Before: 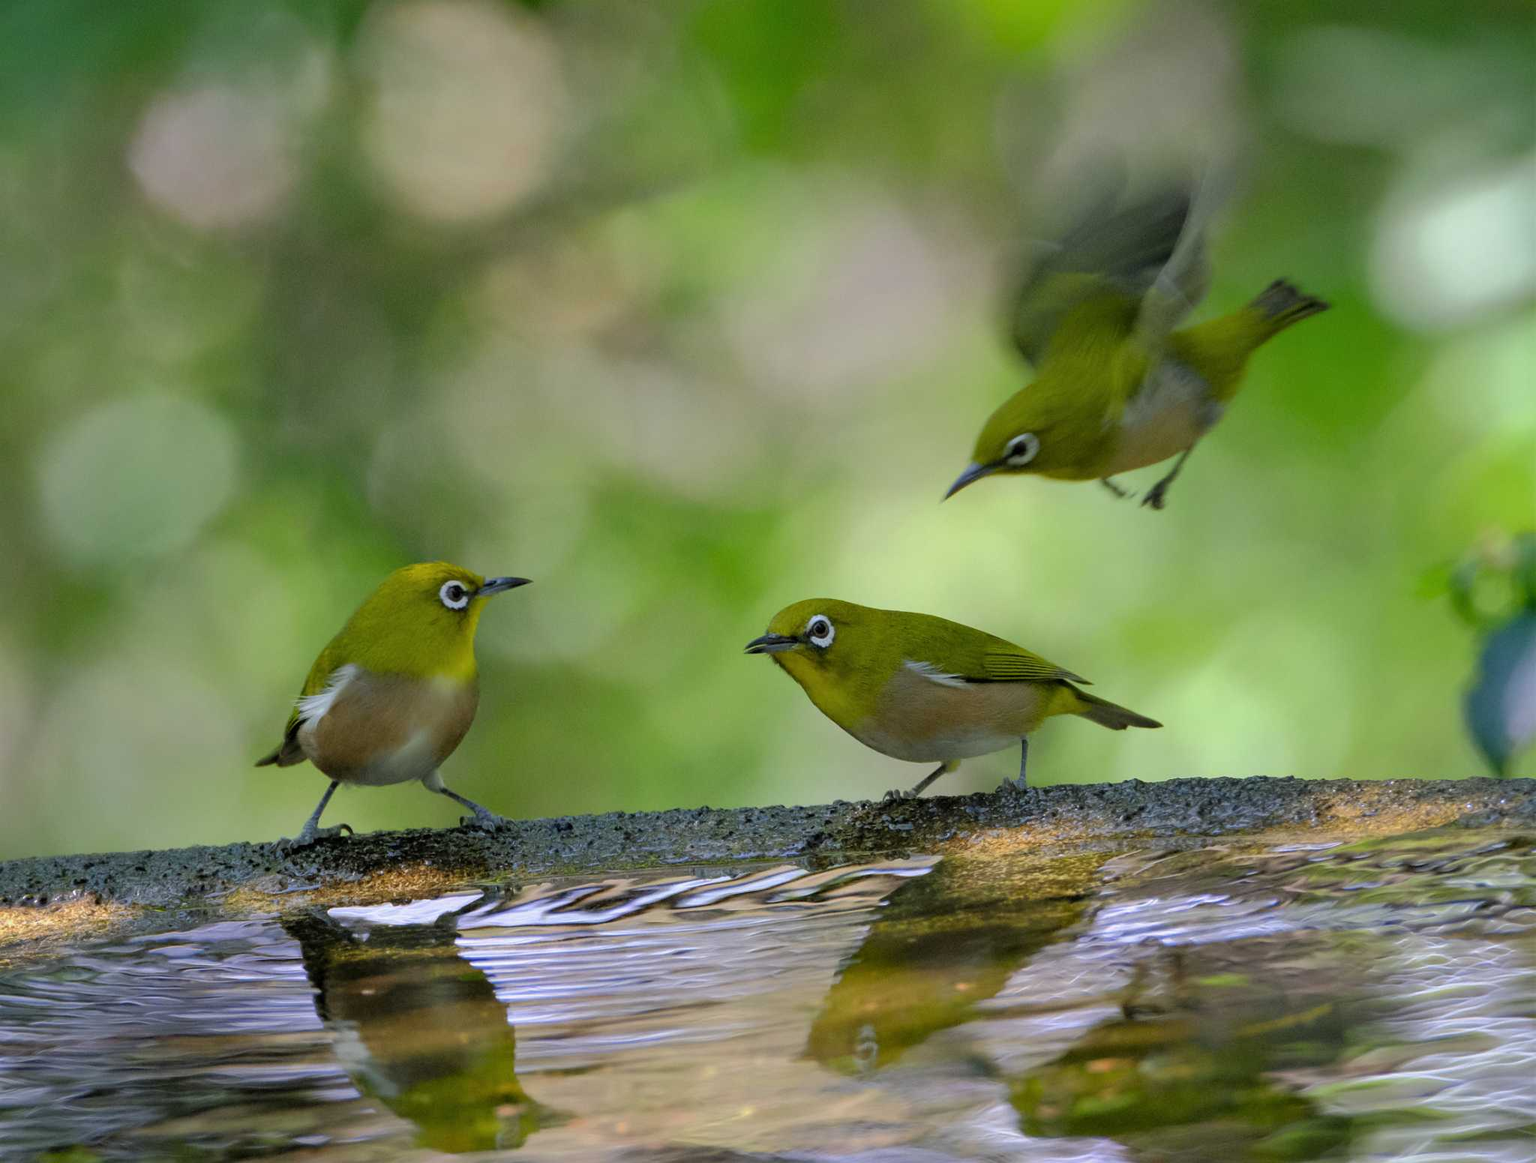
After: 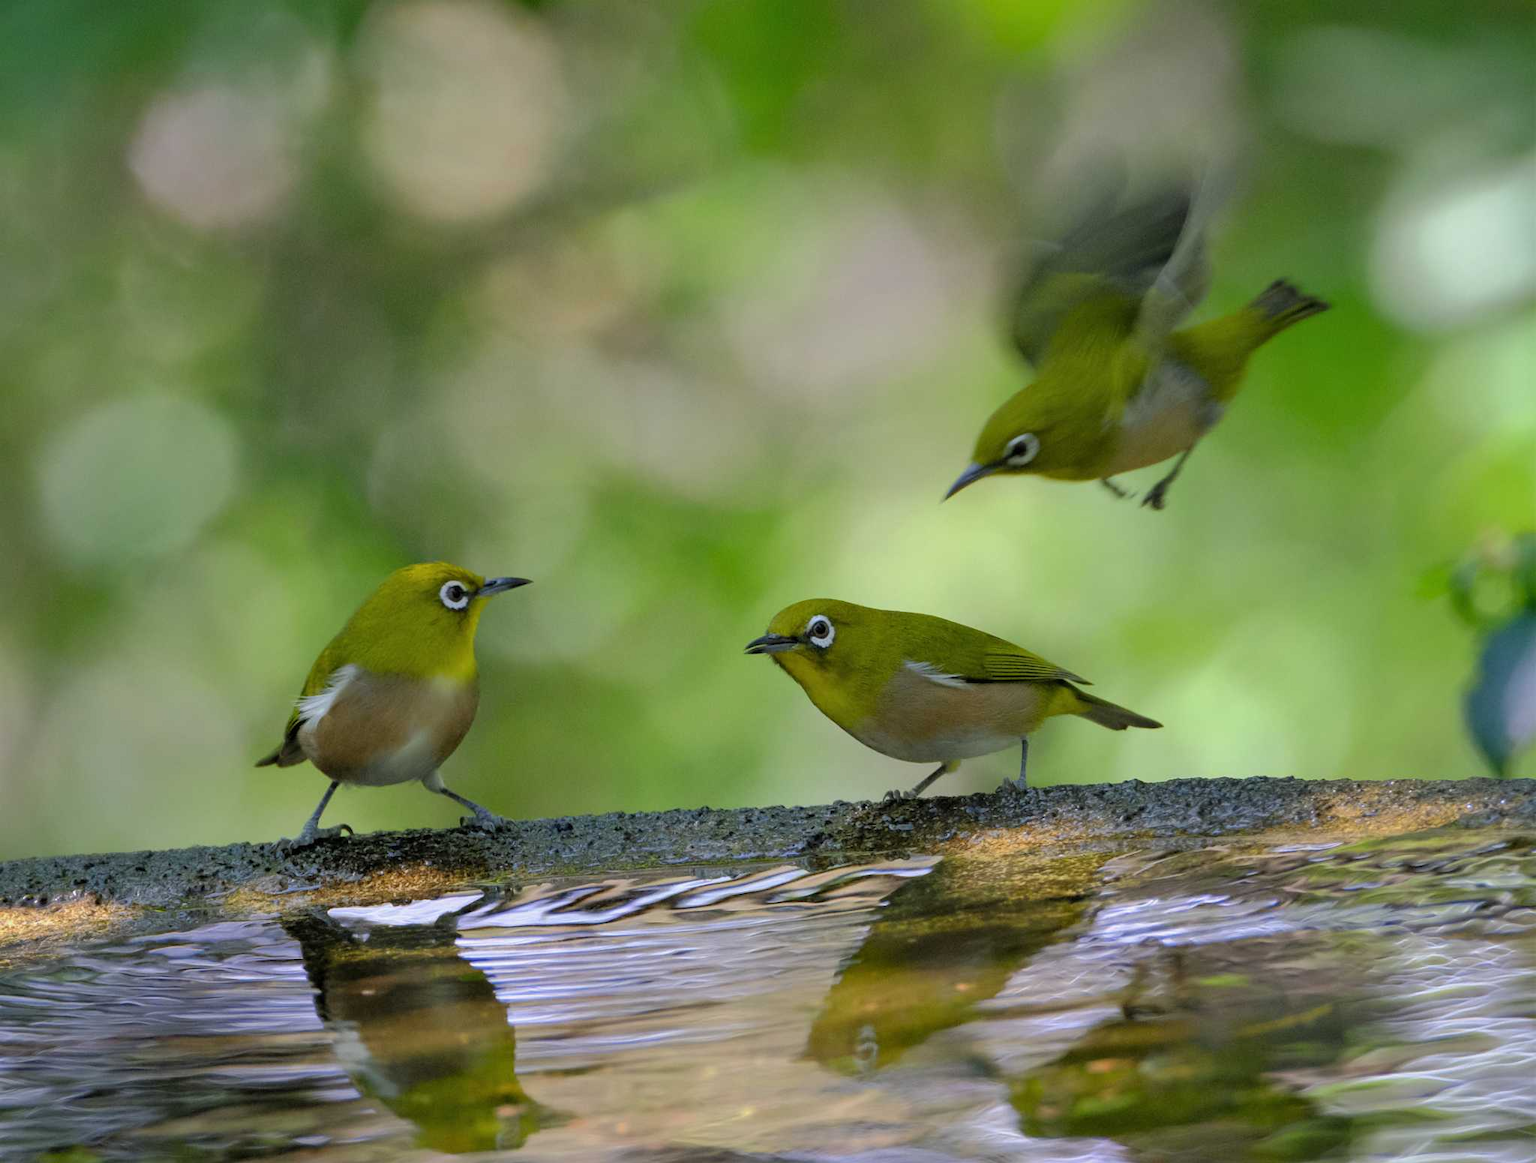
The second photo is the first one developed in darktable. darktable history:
shadows and highlights: radius 126.77, shadows 21.26, highlights -21.95, low approximation 0.01
